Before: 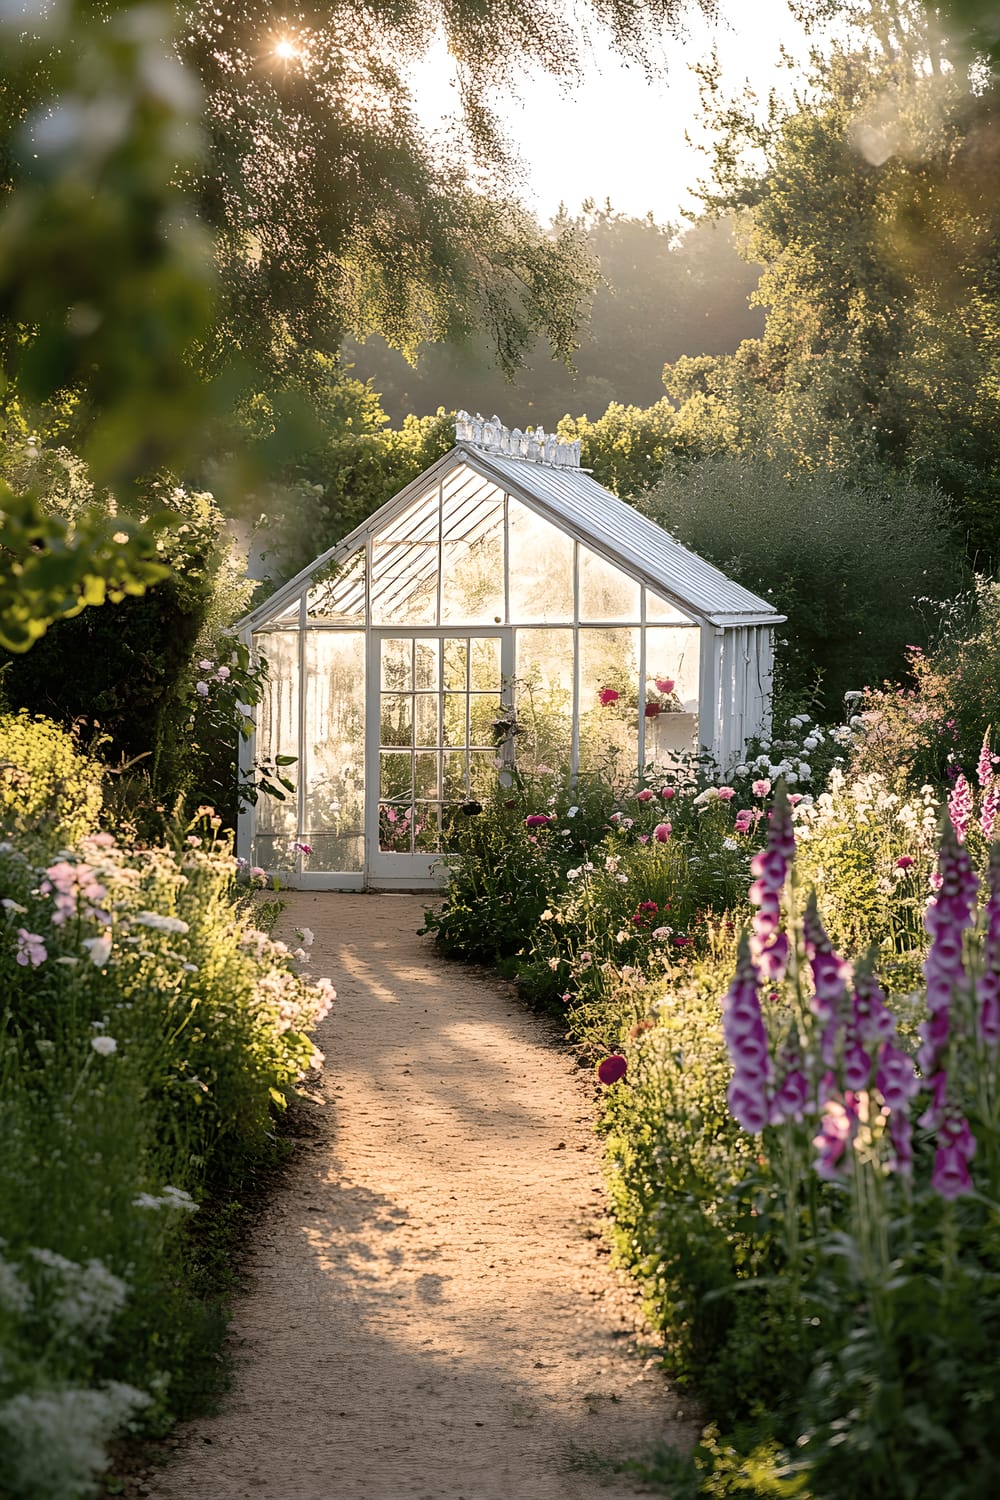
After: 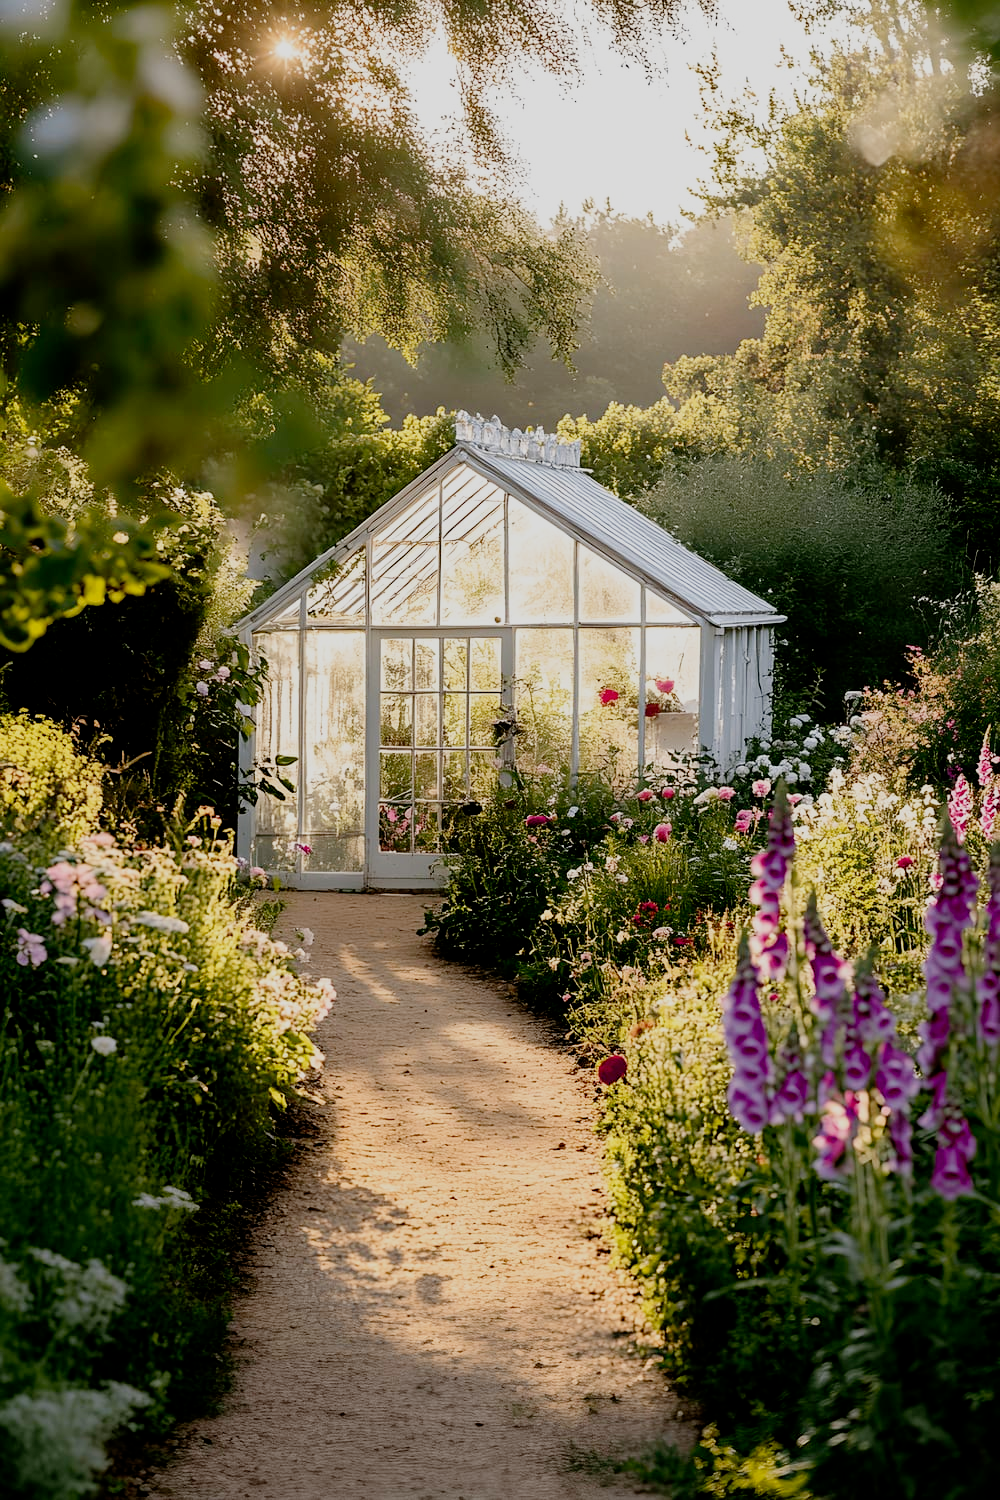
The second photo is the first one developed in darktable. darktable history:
filmic rgb: black relative exposure -7.56 EV, white relative exposure 4.63 EV, target black luminance 0%, hardness 3.53, latitude 50.44%, contrast 1.035, highlights saturation mix 9.77%, shadows ↔ highlights balance -0.189%, preserve chrominance no, color science v5 (2021), contrast in shadows safe, contrast in highlights safe
